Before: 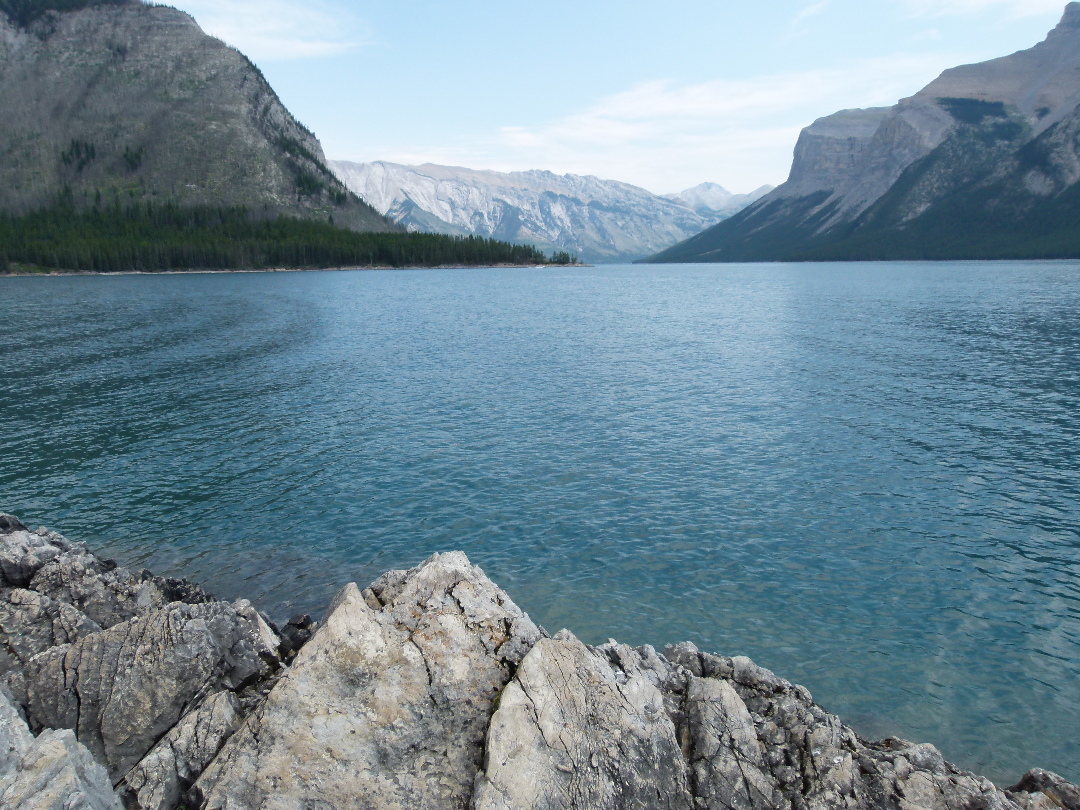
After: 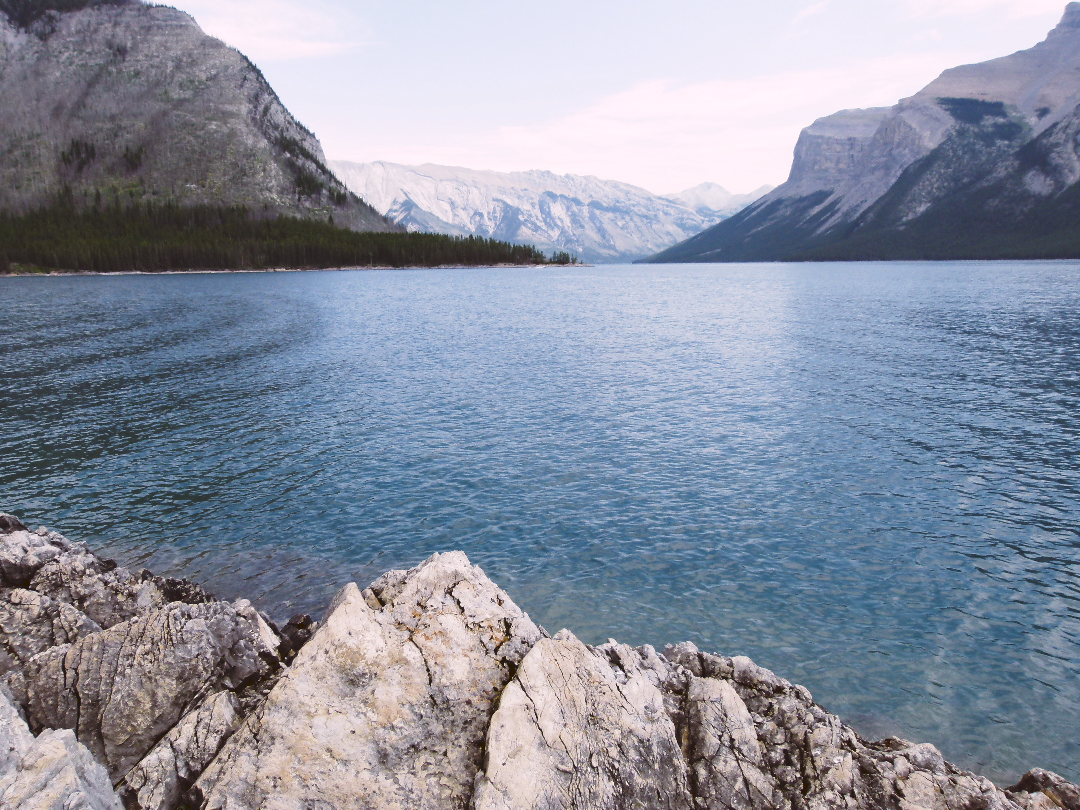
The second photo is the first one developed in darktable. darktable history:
tone curve: curves: ch0 [(0, 0) (0.003, 0.077) (0.011, 0.079) (0.025, 0.085) (0.044, 0.095) (0.069, 0.109) (0.1, 0.124) (0.136, 0.142) (0.177, 0.169) (0.224, 0.207) (0.277, 0.267) (0.335, 0.347) (0.399, 0.442) (0.468, 0.54) (0.543, 0.635) (0.623, 0.726) (0.709, 0.813) (0.801, 0.882) (0.898, 0.934) (1, 1)], preserve colors none
color look up table: target L [92.1, 89.56, 84.6, 82.3, 79.3, 74.32, 67.2, 68.54, 62.05, 53.53, 44.69, 46.13, 28.18, 200.69, 93.04, 77.54, 75.87, 54.91, 59.26, 52.08, 48.73, 57.49, 54.19, 48.94, 47.6, 43.02, 40.02, 30.35, 26.42, 15.56, 81.45, 74.58, 63.6, 71.27, 66.18, 59.62, 49.78, 50.69, 46.94, 35.27, 35.93, 16.17, 8.804, 2.676, 96.5, 71.85, 55.58, 48.78, 27.21], target a [-16.65, -26.2, -29.79, -55.47, -64.51, -11.08, -37.8, -4.281, -47.82, -31.31, -19.45, -8.394, -19.08, 0, 8.56, 16.07, 12.22, 56.01, 41.97, 56.55, 66.37, 35.3, 33.7, 6.002, 64.5, 57.35, 44.67, 9.728, 42.13, 37.59, 29.61, 36.27, 59.74, 40.91, 59.49, 13.17, 64.9, 21.36, 31.28, 46.99, 52.14, 39.47, 31.09, 17.7, 2.545, -19.71, 1.726, -9.448, 2.612], target b [83.17, 26.05, -3.476, 27.18, 68.39, 46, 33.64, 62.17, 52.49, 7.938, 40.28, 4.971, 36.38, -0.001, 26.37, 41.22, 71.9, 11.46, 56.76, 39.19, 6.258, 54.21, 21.13, 33.92, 60.86, 36.65, 48.13, 18.65, 18.62, 19.68, -26.51, -17.94, -35.51, -42.52, -49.79, -5.982, -26.28, -71.19, -28.6, 1.206, -55.45, -54.54, -21.95, 3.861, -2.573, -29.53, -41.47, -16.1, -26.9], num patches 49
